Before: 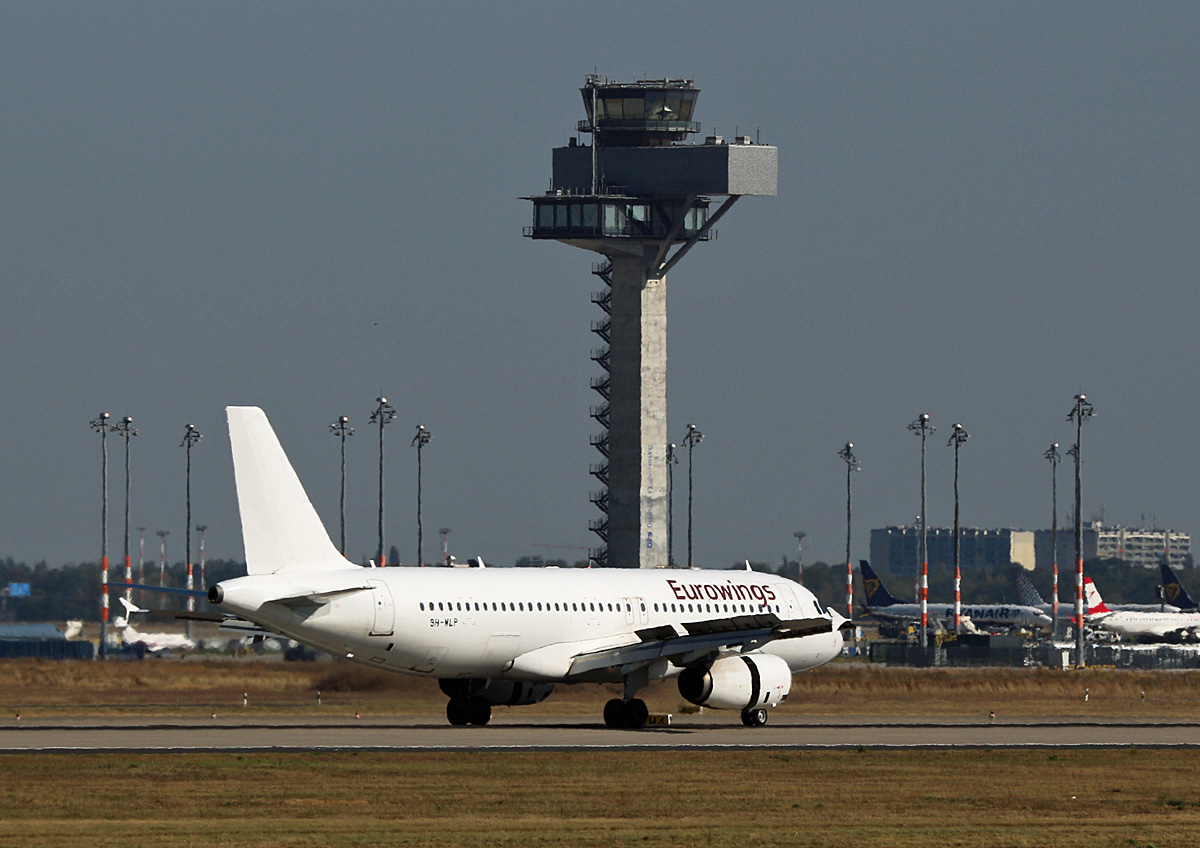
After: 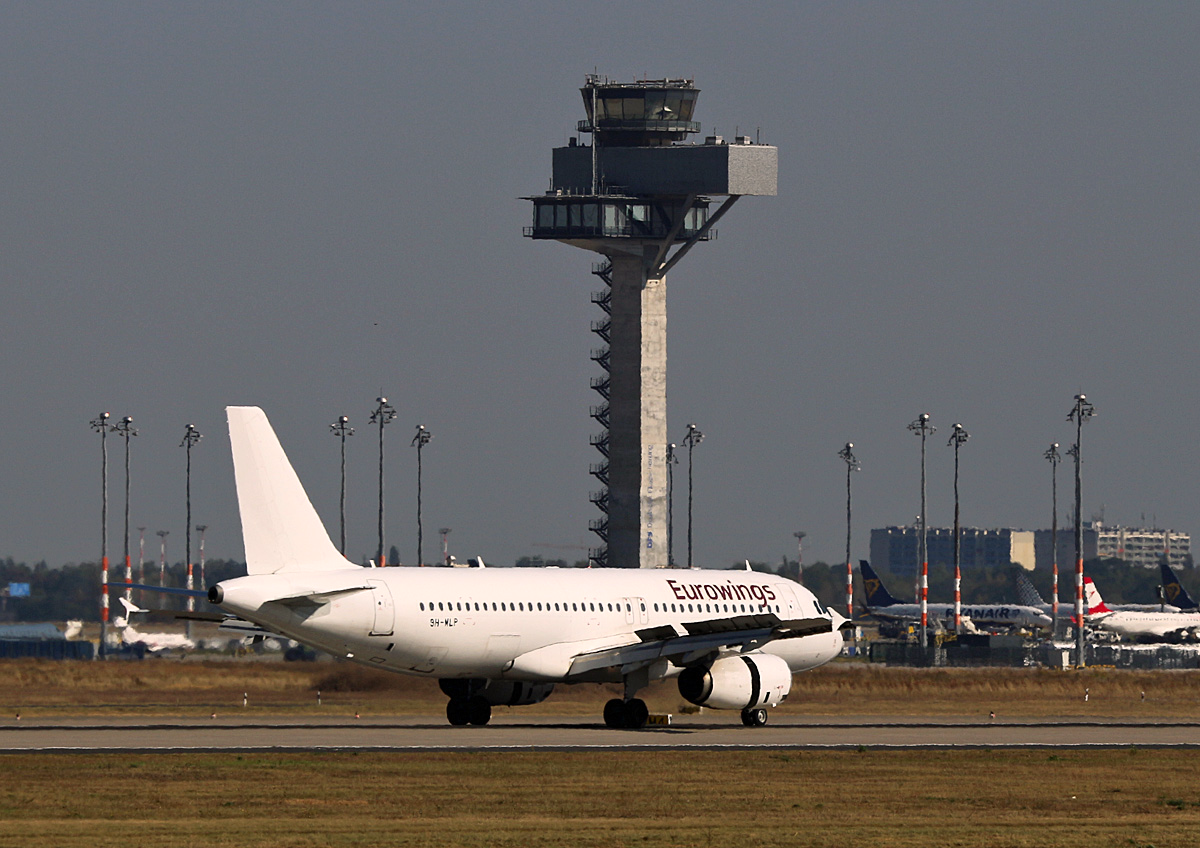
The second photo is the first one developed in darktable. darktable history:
color correction: highlights a* 5.81, highlights b* 4.84
white balance: emerald 1
